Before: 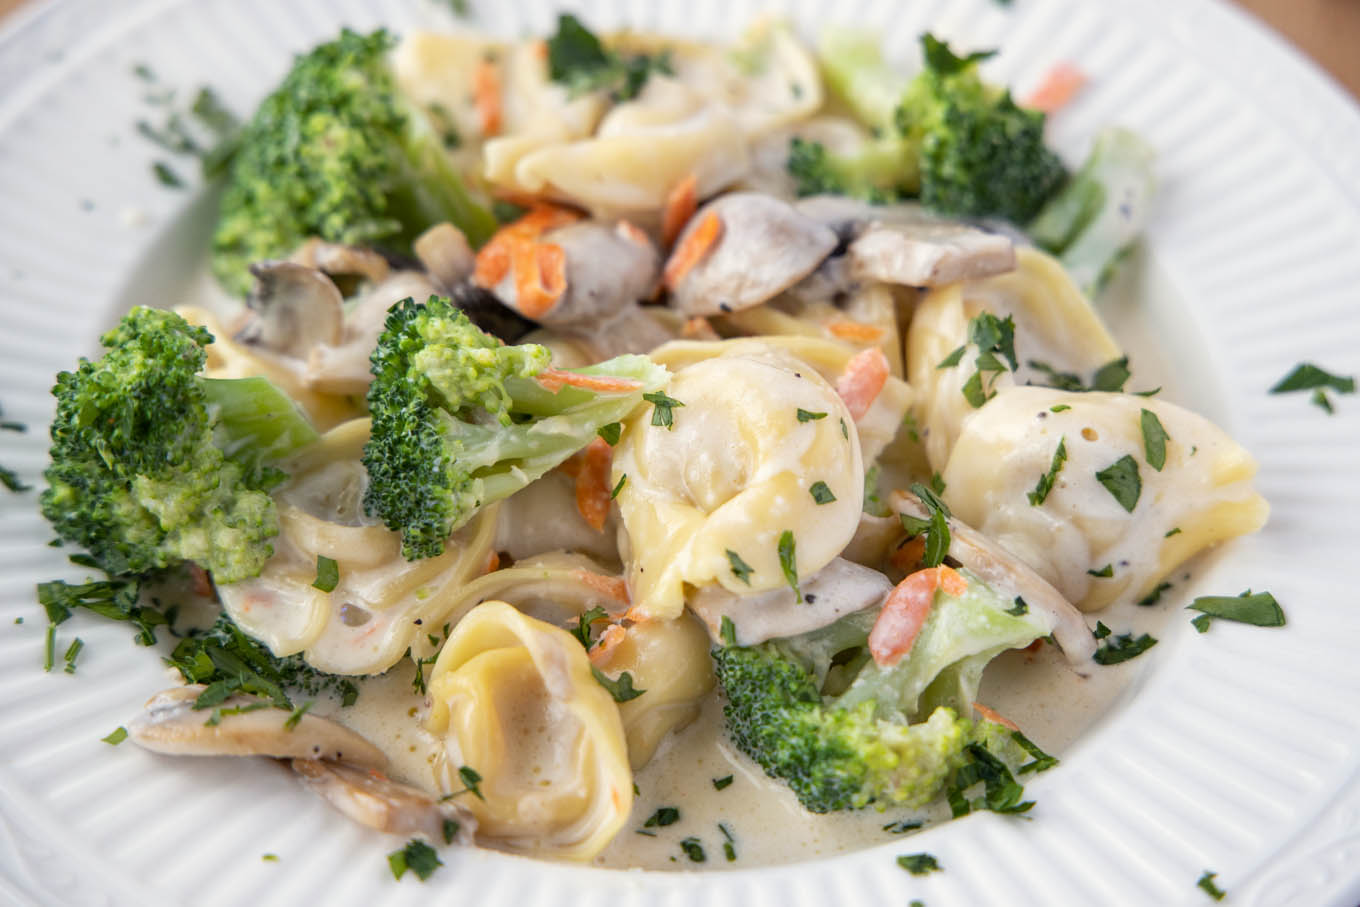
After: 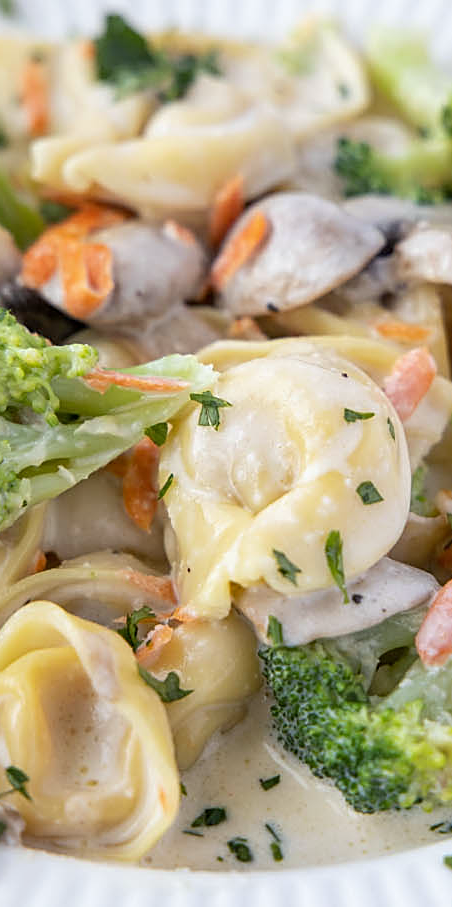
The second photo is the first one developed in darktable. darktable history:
white balance: red 0.98, blue 1.034
crop: left 33.36%, right 33.36%
sharpen: on, module defaults
